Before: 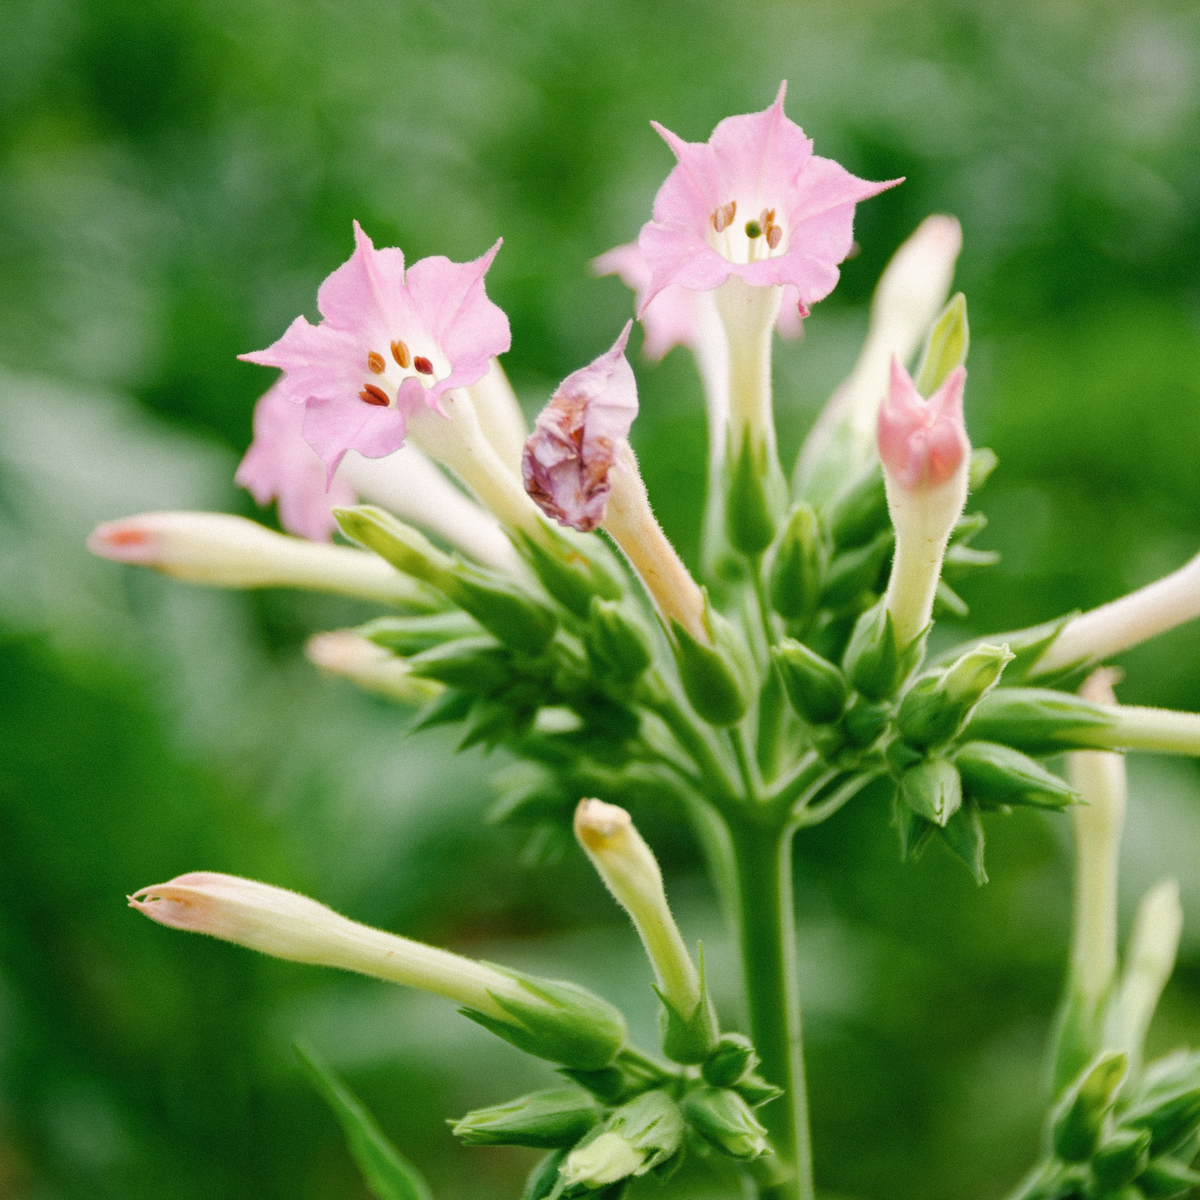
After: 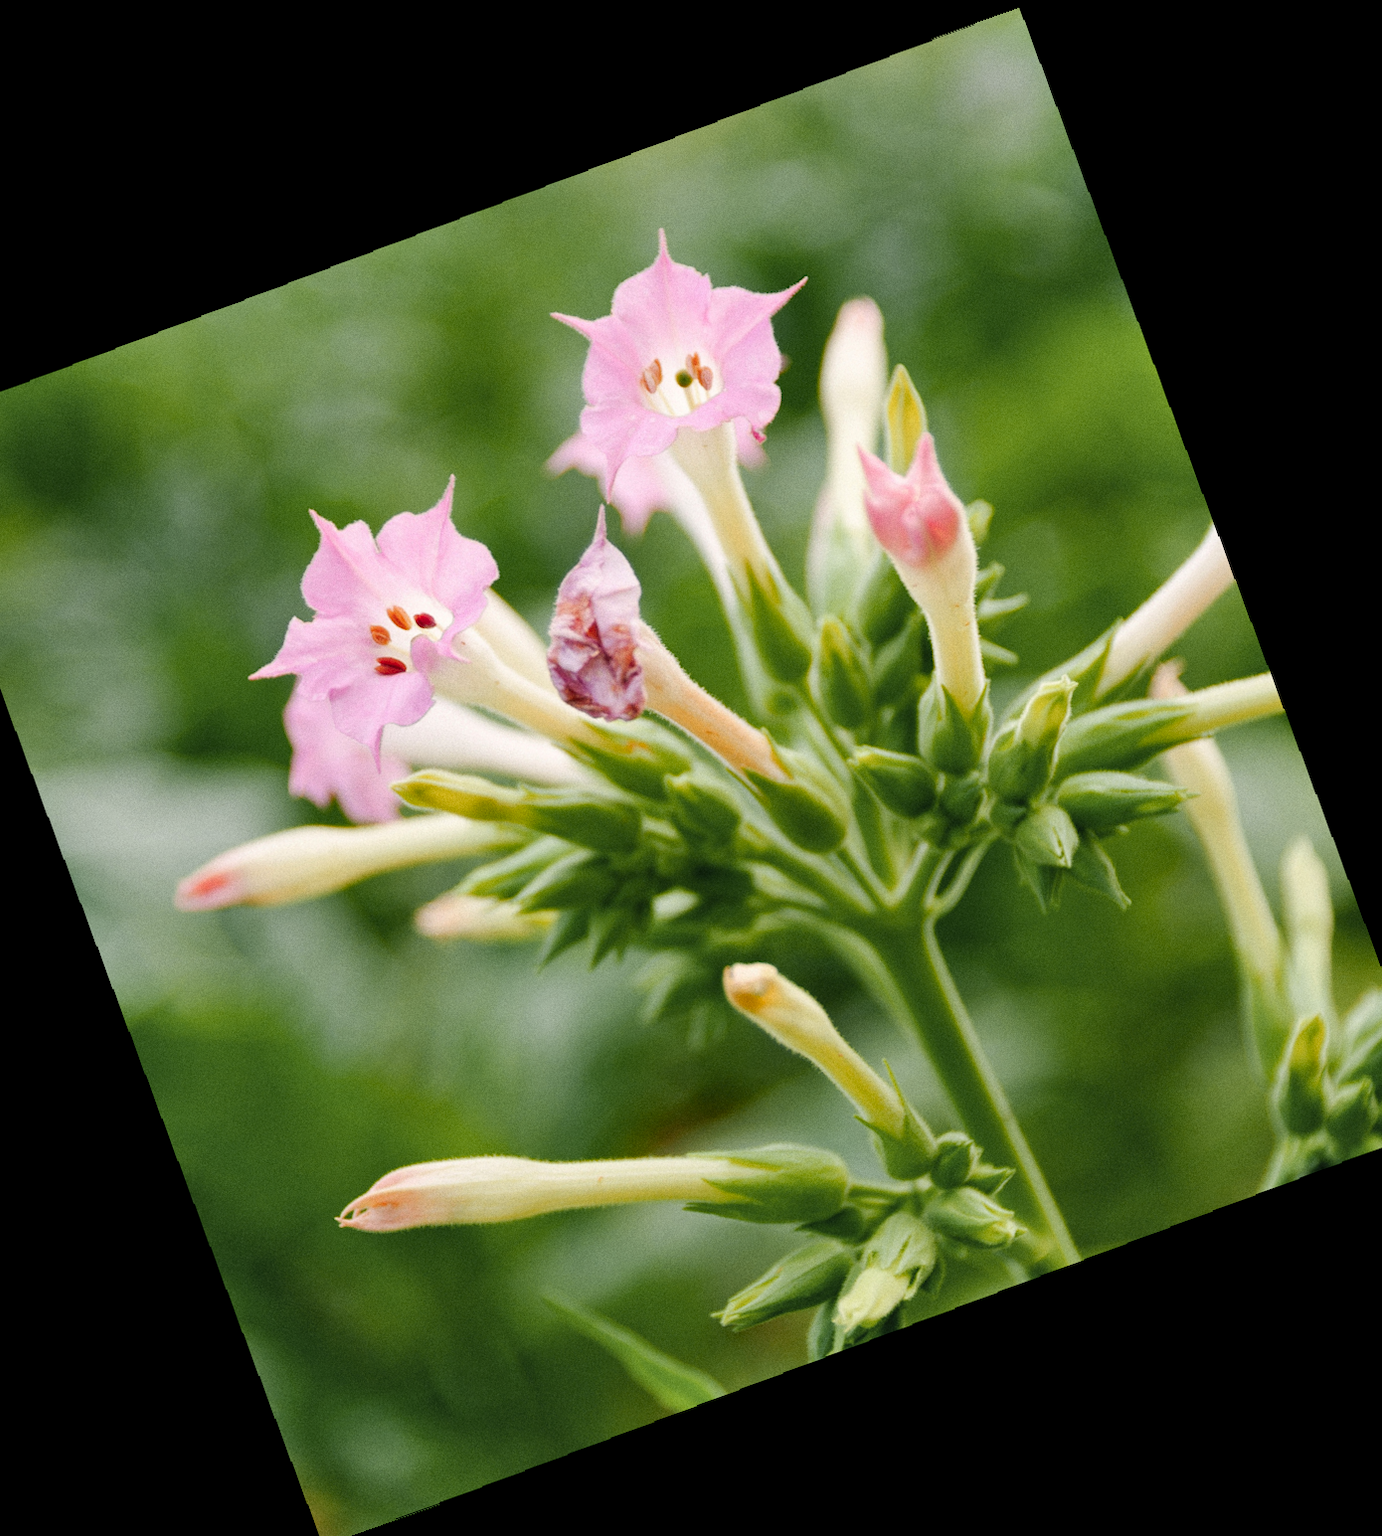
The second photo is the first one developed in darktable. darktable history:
exposure: black level correction 0.001, exposure 0.014 EV, compensate highlight preservation false
crop and rotate: angle 19.43°, left 6.812%, right 4.125%, bottom 1.087%
grain: coarseness 0.09 ISO, strength 16.61%
color zones: curves: ch1 [(0.309, 0.524) (0.41, 0.329) (0.508, 0.509)]; ch2 [(0.25, 0.457) (0.75, 0.5)]
rotate and perspective: rotation -1.24°, automatic cropping off
shadows and highlights: shadows 37.27, highlights -28.18, soften with gaussian
